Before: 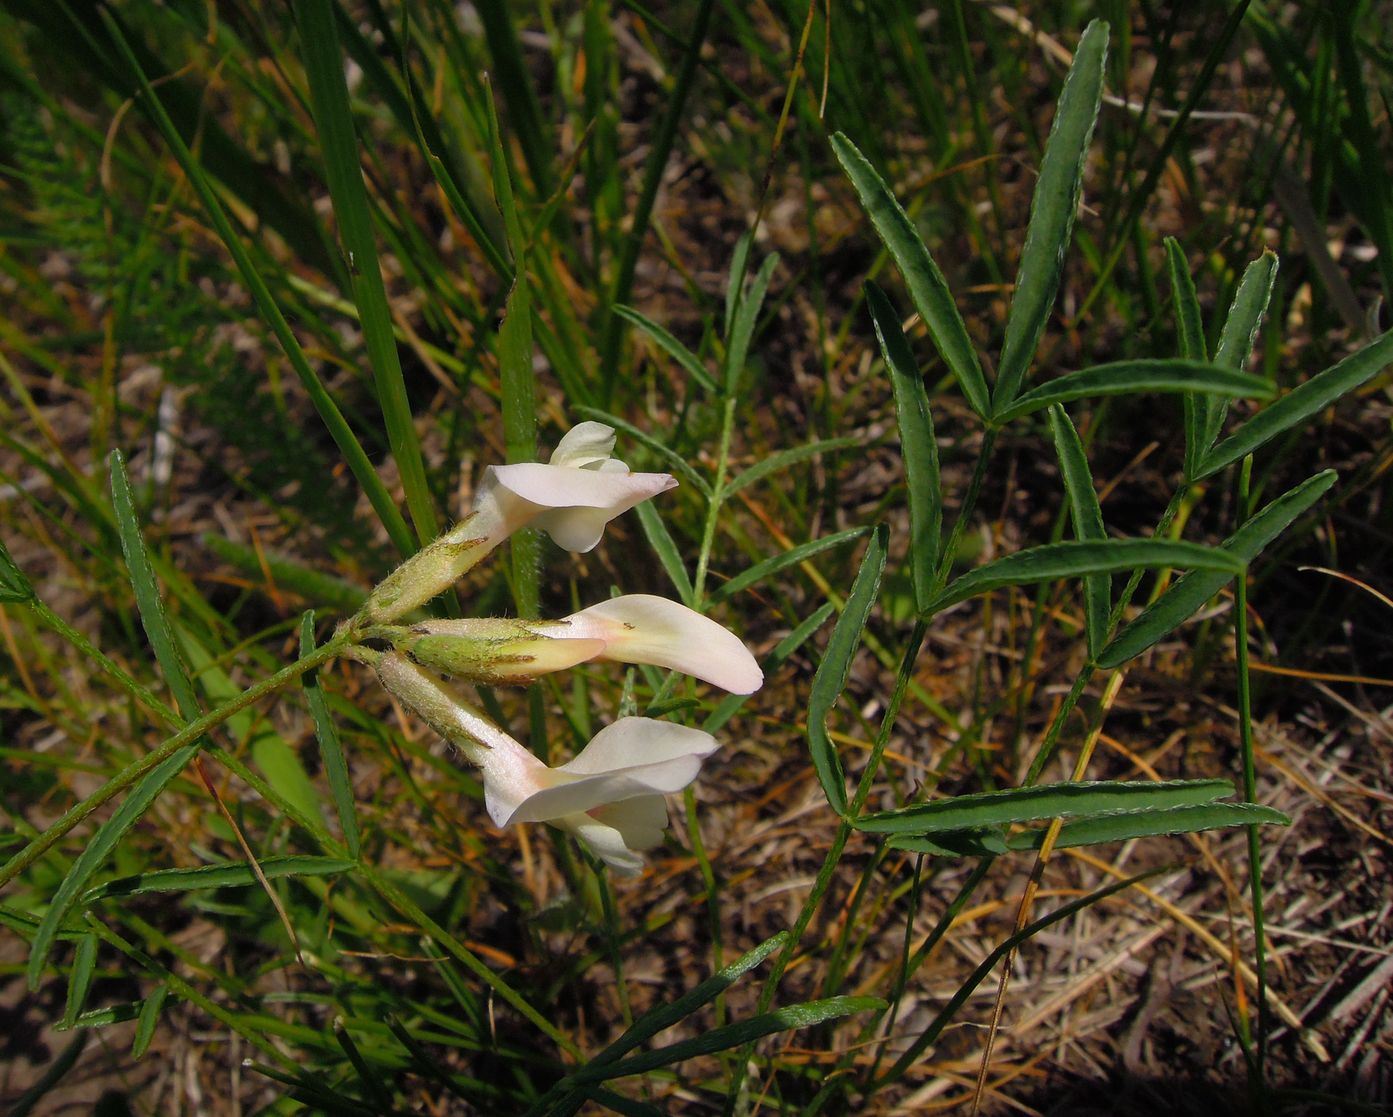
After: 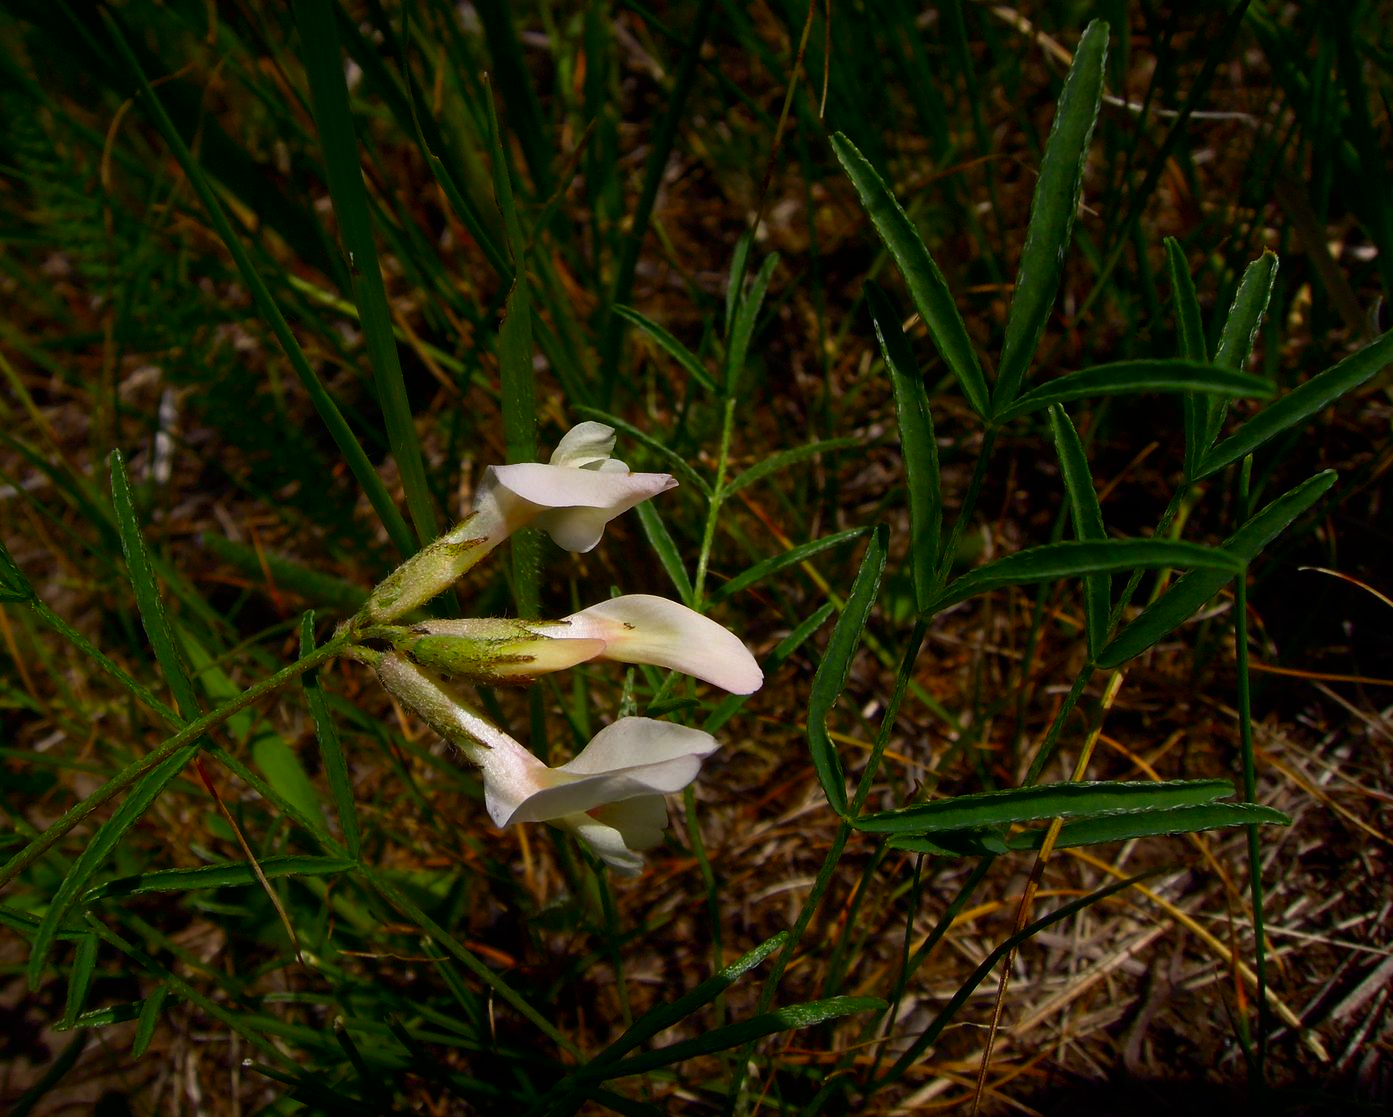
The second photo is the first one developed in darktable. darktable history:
contrast brightness saturation: contrast 0.132, brightness -0.229, saturation 0.149
